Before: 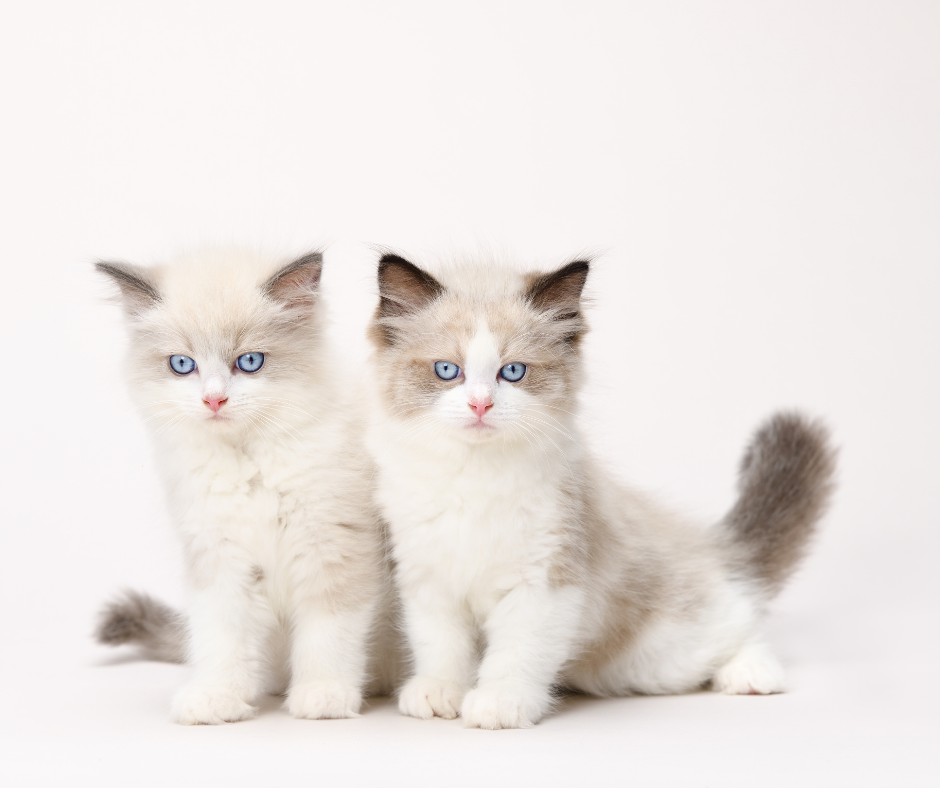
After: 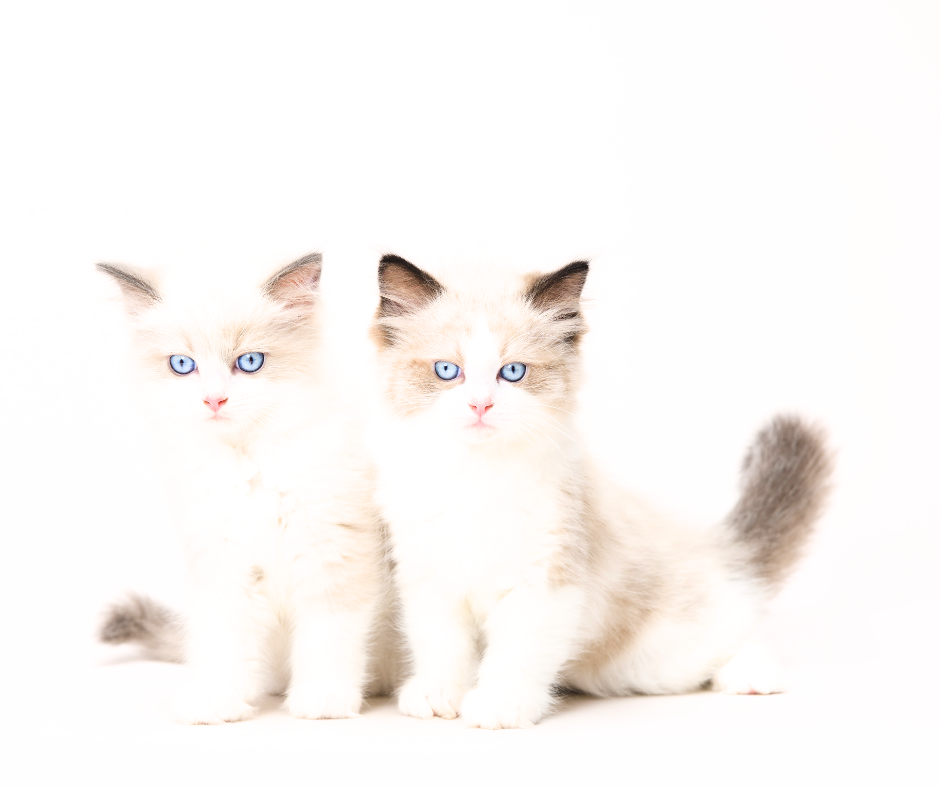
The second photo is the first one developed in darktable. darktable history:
filmic rgb: middle gray luminance 9.13%, black relative exposure -10.7 EV, white relative exposure 3.43 EV, target black luminance 0%, hardness 5.95, latitude 59.61%, contrast 1.089, highlights saturation mix 4.97%, shadows ↔ highlights balance 29.36%, color science v6 (2022)
exposure: black level correction -0.005, exposure 1.007 EV, compensate highlight preservation false
